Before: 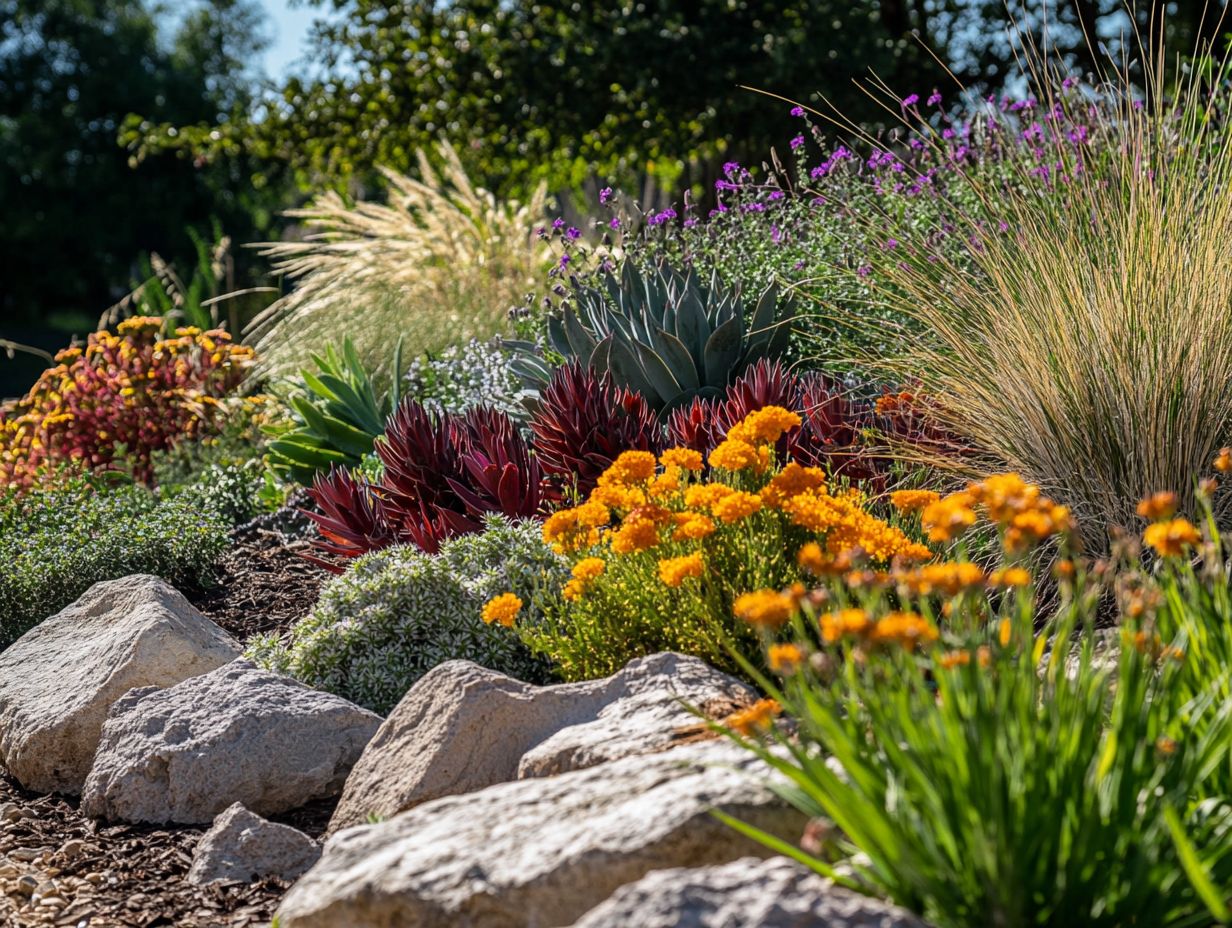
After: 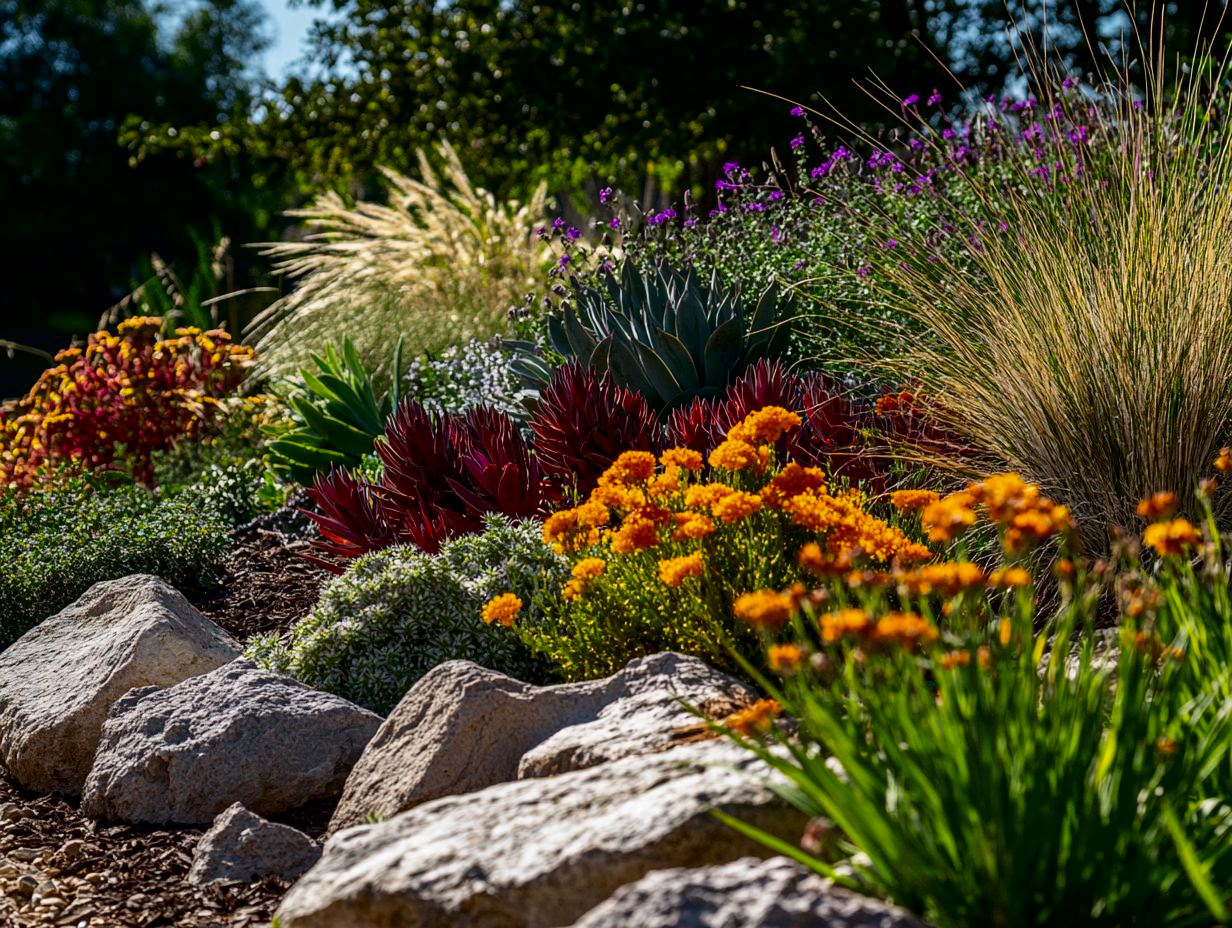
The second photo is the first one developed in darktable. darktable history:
contrast brightness saturation: contrast 0.131, brightness -0.222, saturation 0.142
